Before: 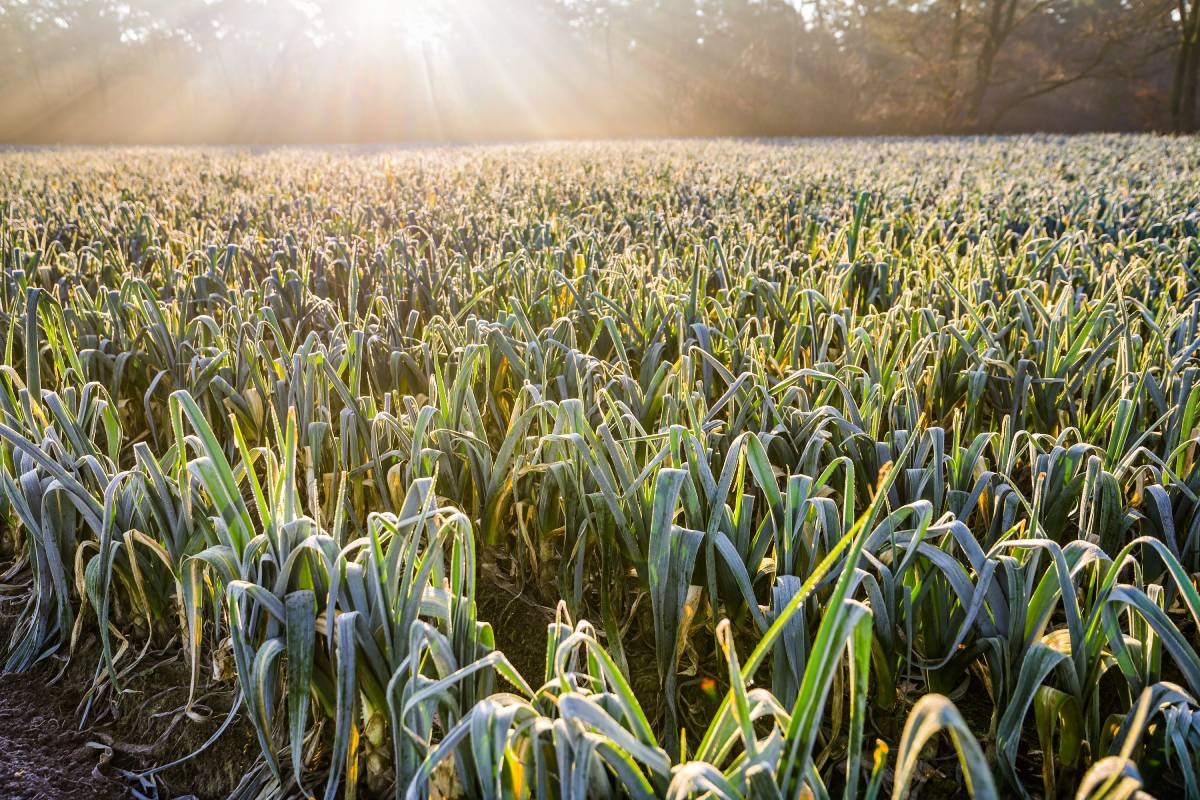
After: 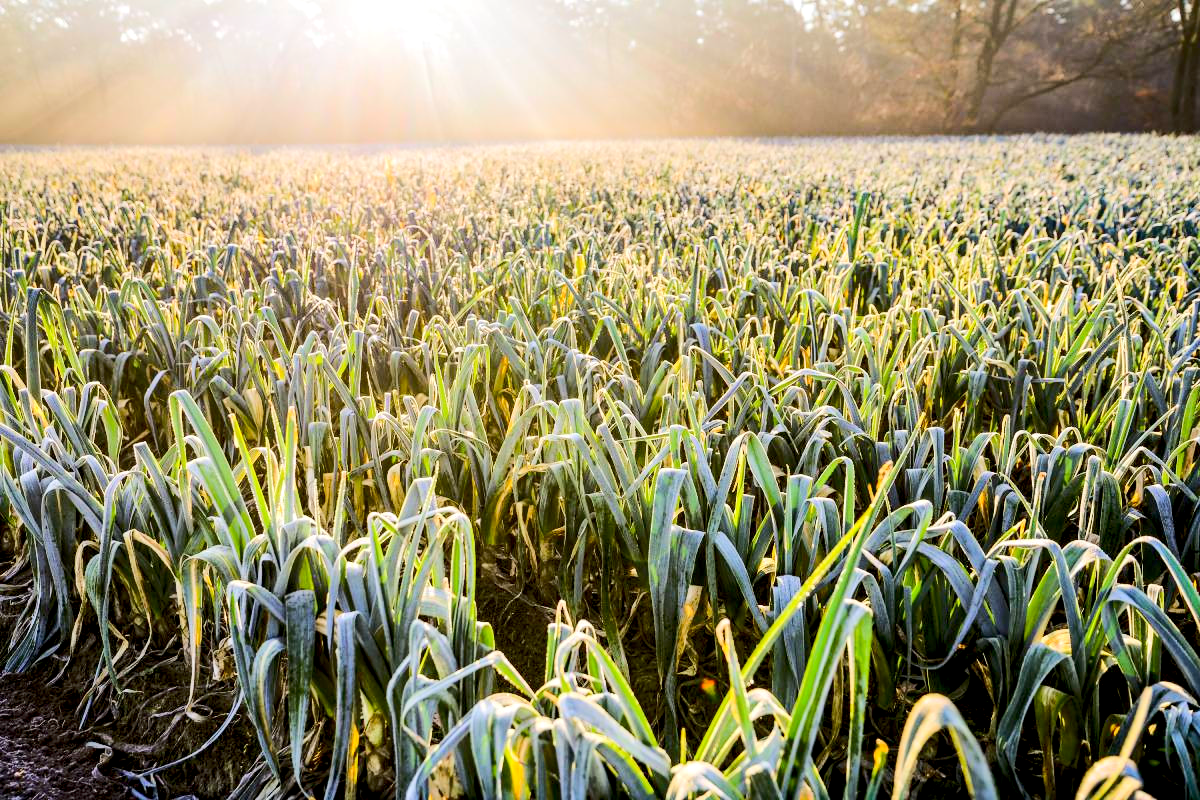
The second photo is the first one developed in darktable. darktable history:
exposure: black level correction 0.009, exposure 0.119 EV, compensate highlight preservation false
rgb curve: curves: ch0 [(0, 0) (0.284, 0.292) (0.505, 0.644) (1, 1)]; ch1 [(0, 0) (0.284, 0.292) (0.505, 0.644) (1, 1)]; ch2 [(0, 0) (0.284, 0.292) (0.505, 0.644) (1, 1)], compensate middle gray true
